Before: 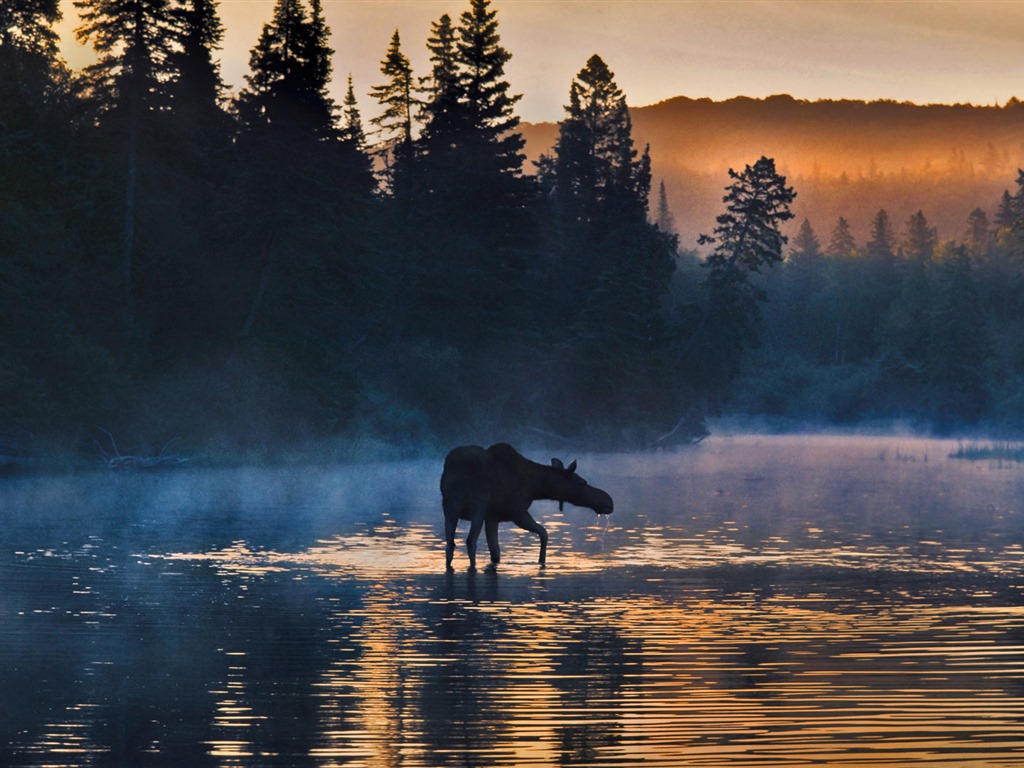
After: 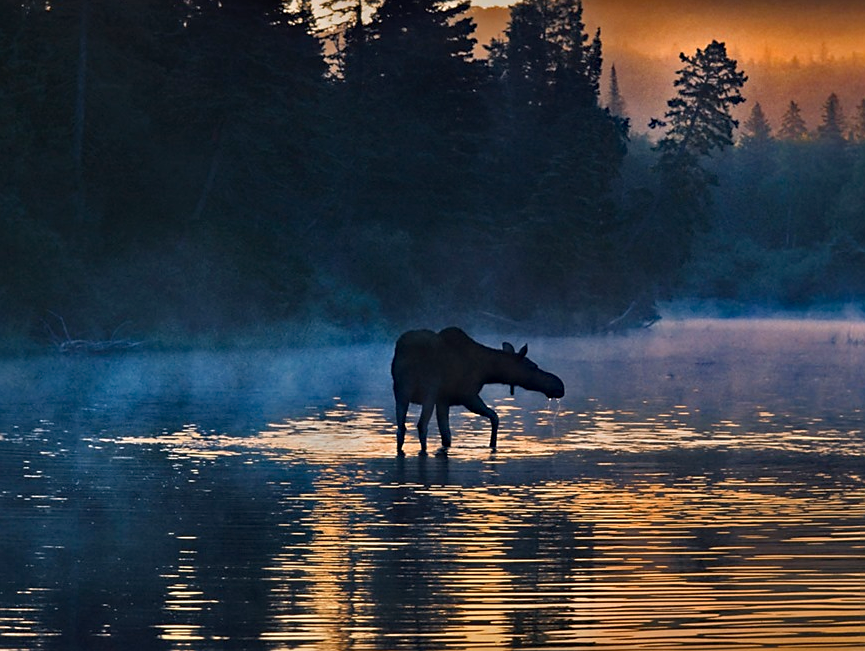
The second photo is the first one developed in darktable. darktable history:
sharpen: radius 1.812, amount 0.399, threshold 1.647
crop and rotate: left 4.828%, top 15.221%, right 10.699%
haze removal: strength 0.299, distance 0.252, compatibility mode true, adaptive false
